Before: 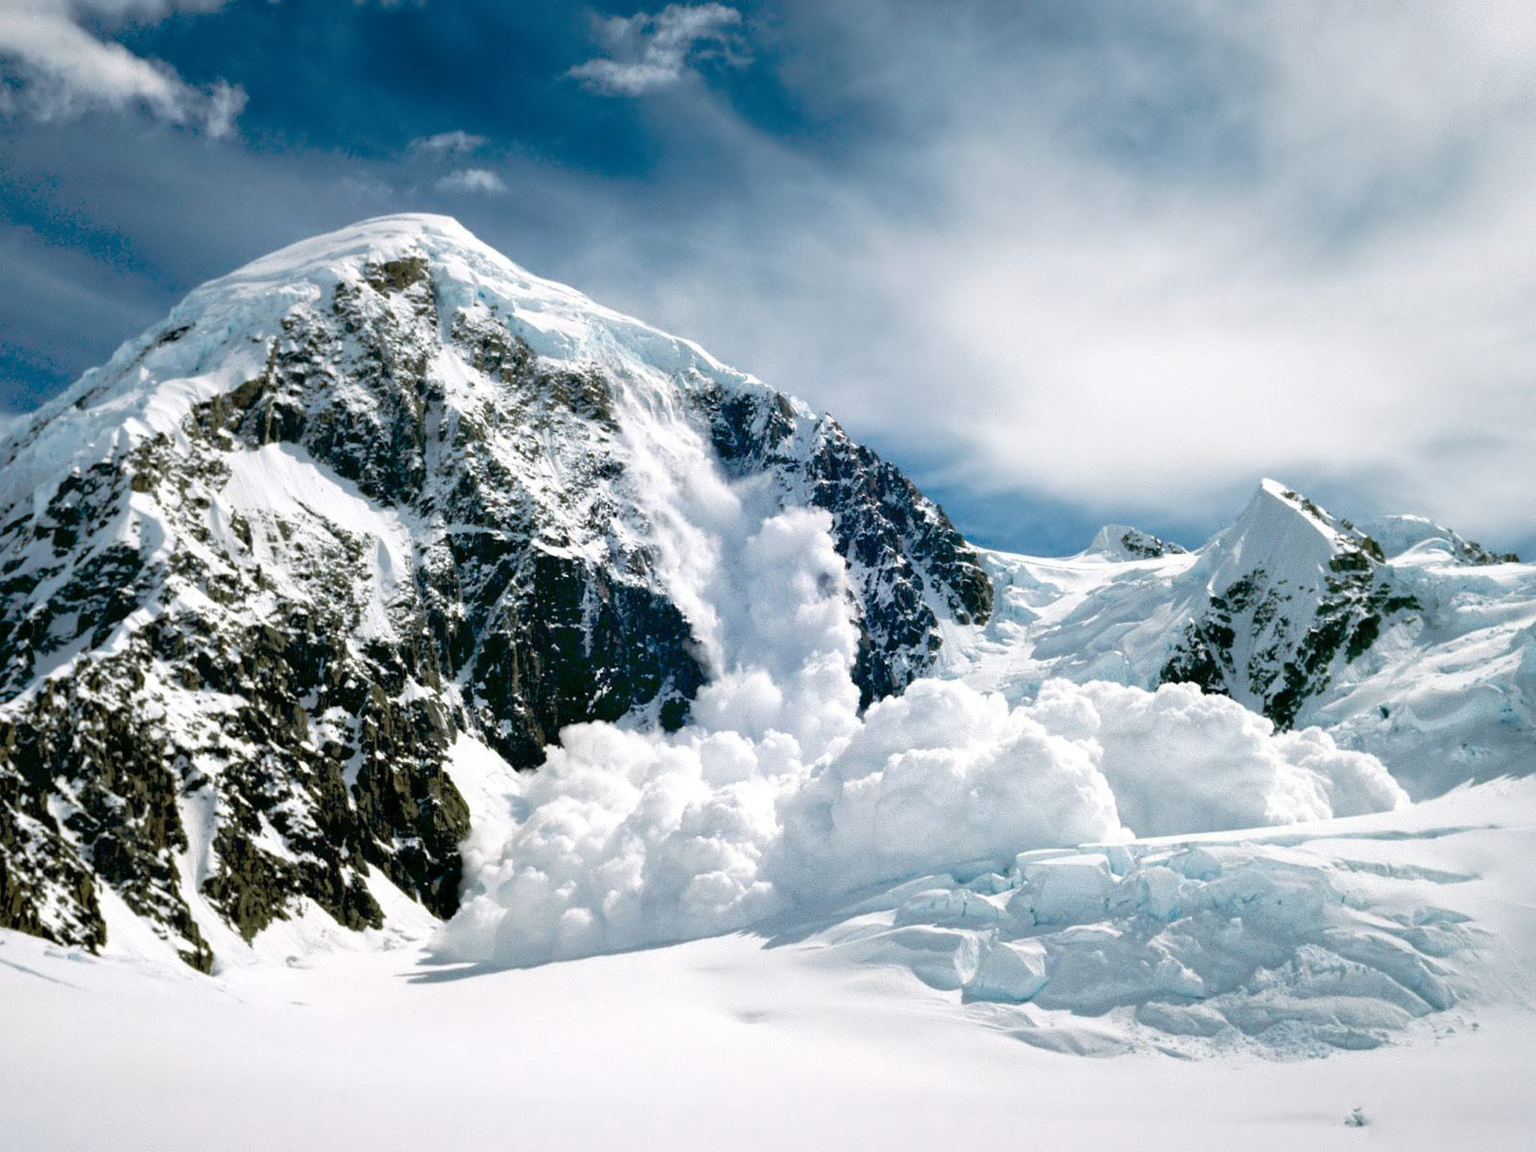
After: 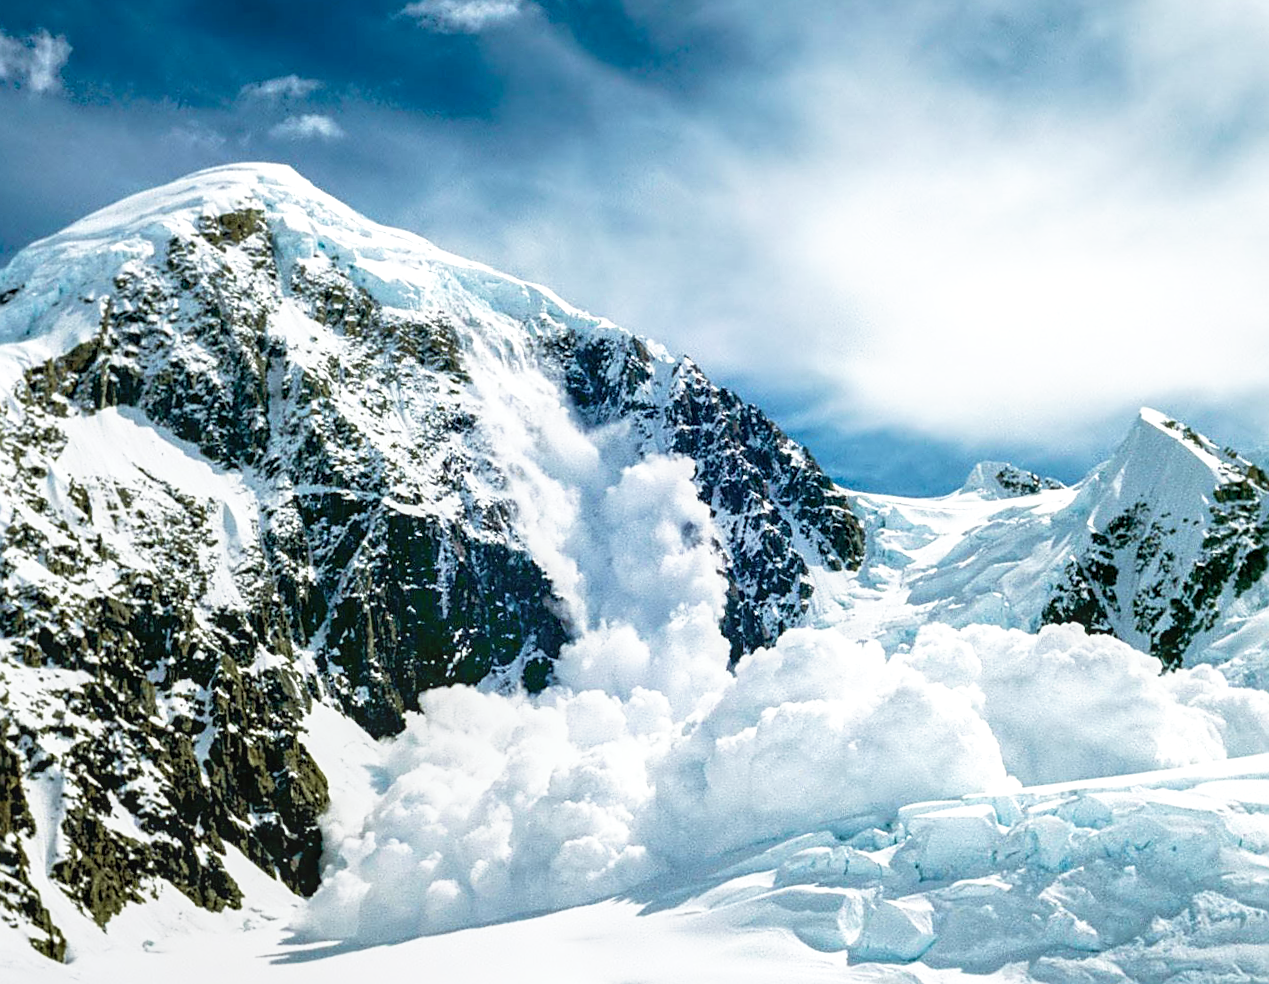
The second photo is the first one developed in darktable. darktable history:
local contrast: on, module defaults
base curve: curves: ch0 [(0, 0) (0.688, 0.865) (1, 1)], preserve colors none
crop: left 9.929%, top 3.475%, right 9.188%, bottom 9.529%
rotate and perspective: rotation -2°, crop left 0.022, crop right 0.978, crop top 0.049, crop bottom 0.951
white balance: red 0.978, blue 0.999
velvia: on, module defaults
sharpen: on, module defaults
